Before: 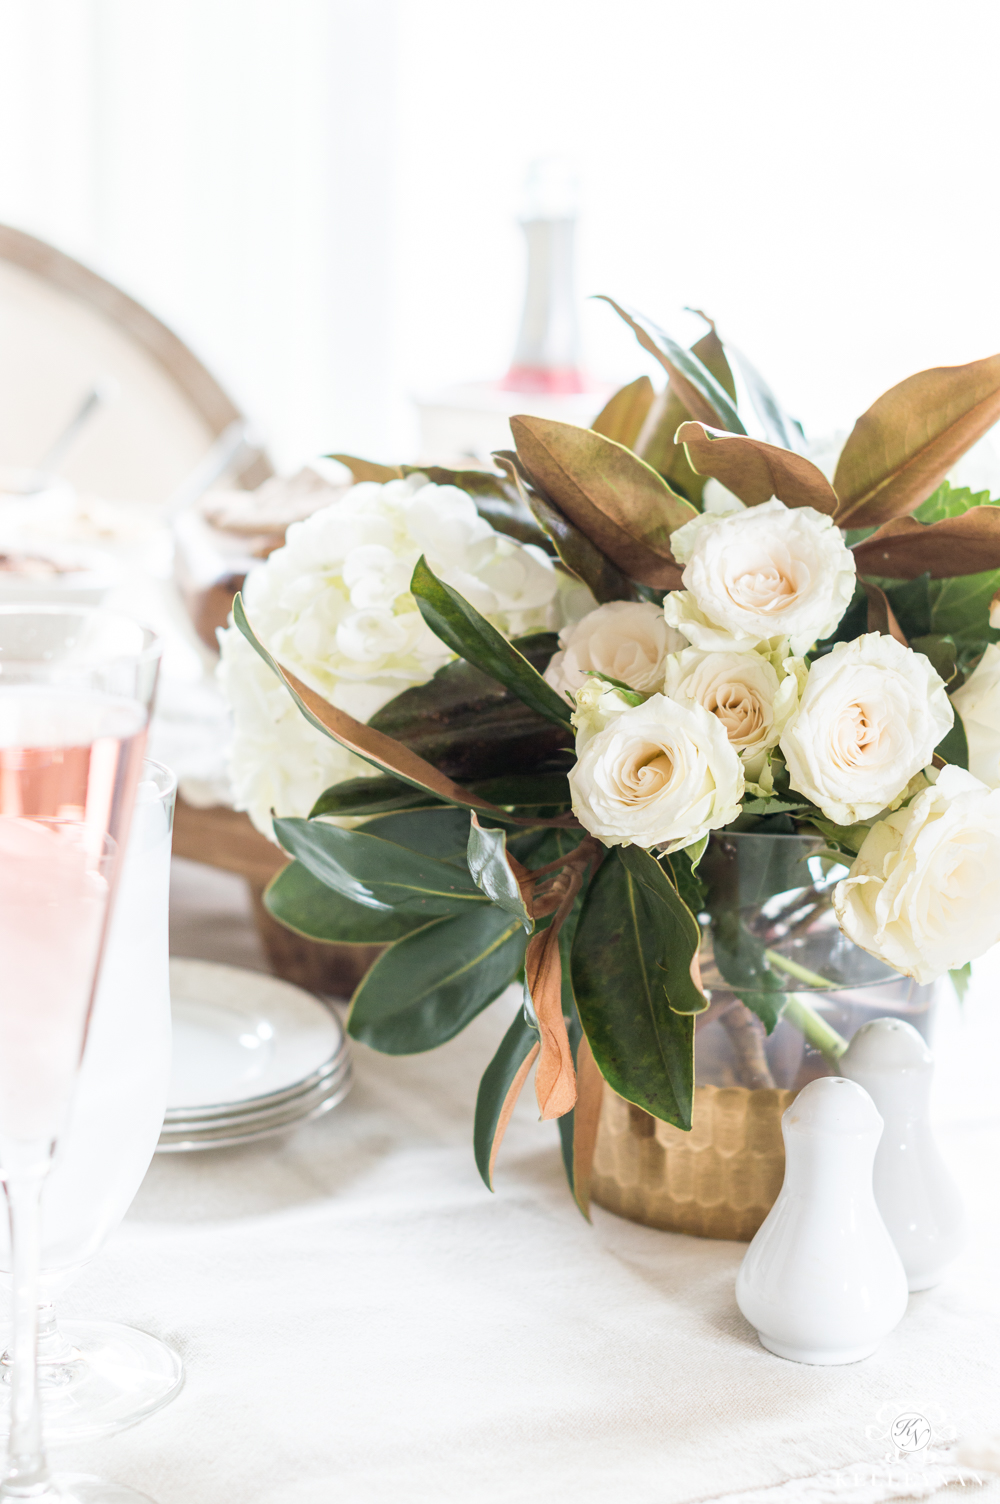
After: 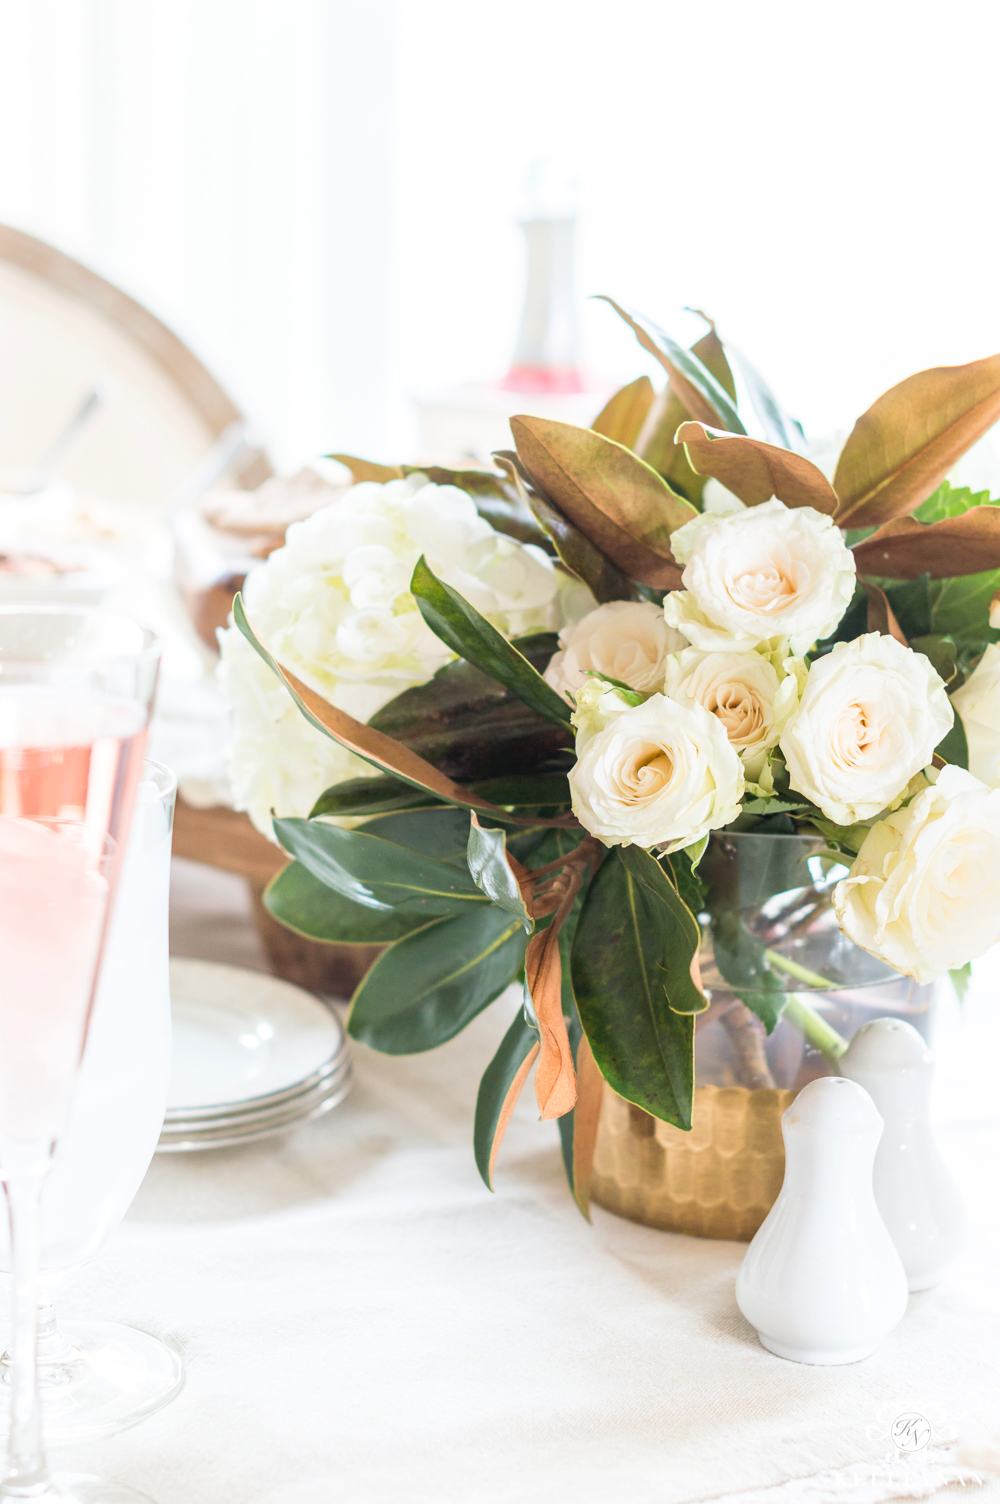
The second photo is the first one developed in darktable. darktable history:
tone equalizer: -7 EV 0.104 EV, edges refinement/feathering 500, mask exposure compensation -1.57 EV, preserve details no
contrast brightness saturation: contrast 0.071, brightness 0.082, saturation 0.184
